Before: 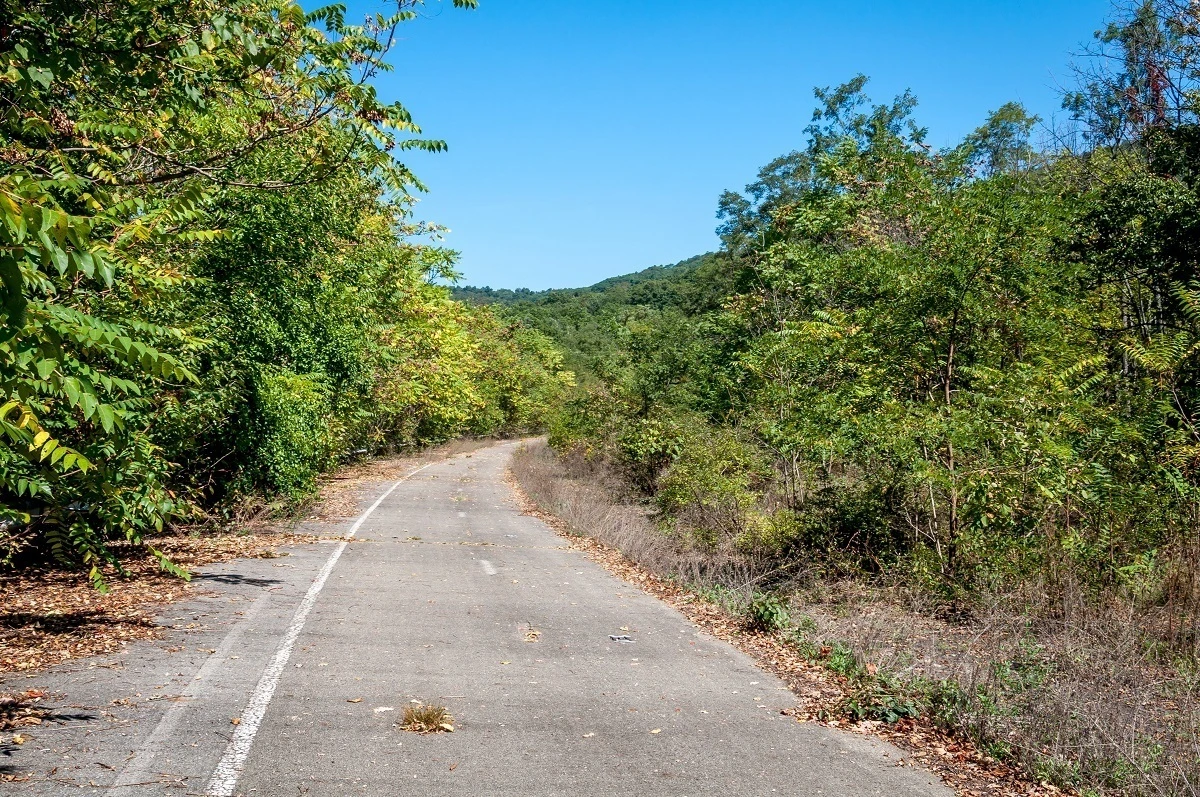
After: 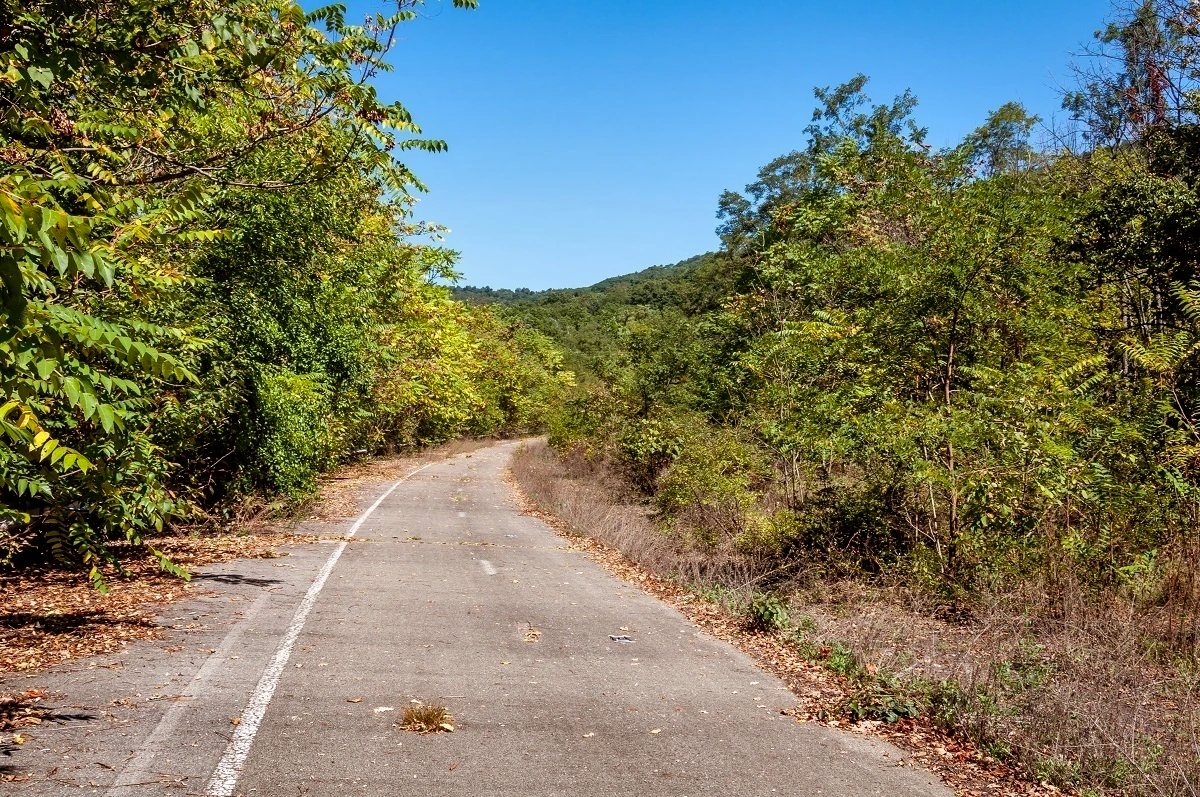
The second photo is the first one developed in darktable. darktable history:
rgb levels: mode RGB, independent channels, levels [[0, 0.5, 1], [0, 0.521, 1], [0, 0.536, 1]]
shadows and highlights: low approximation 0.01, soften with gaussian
